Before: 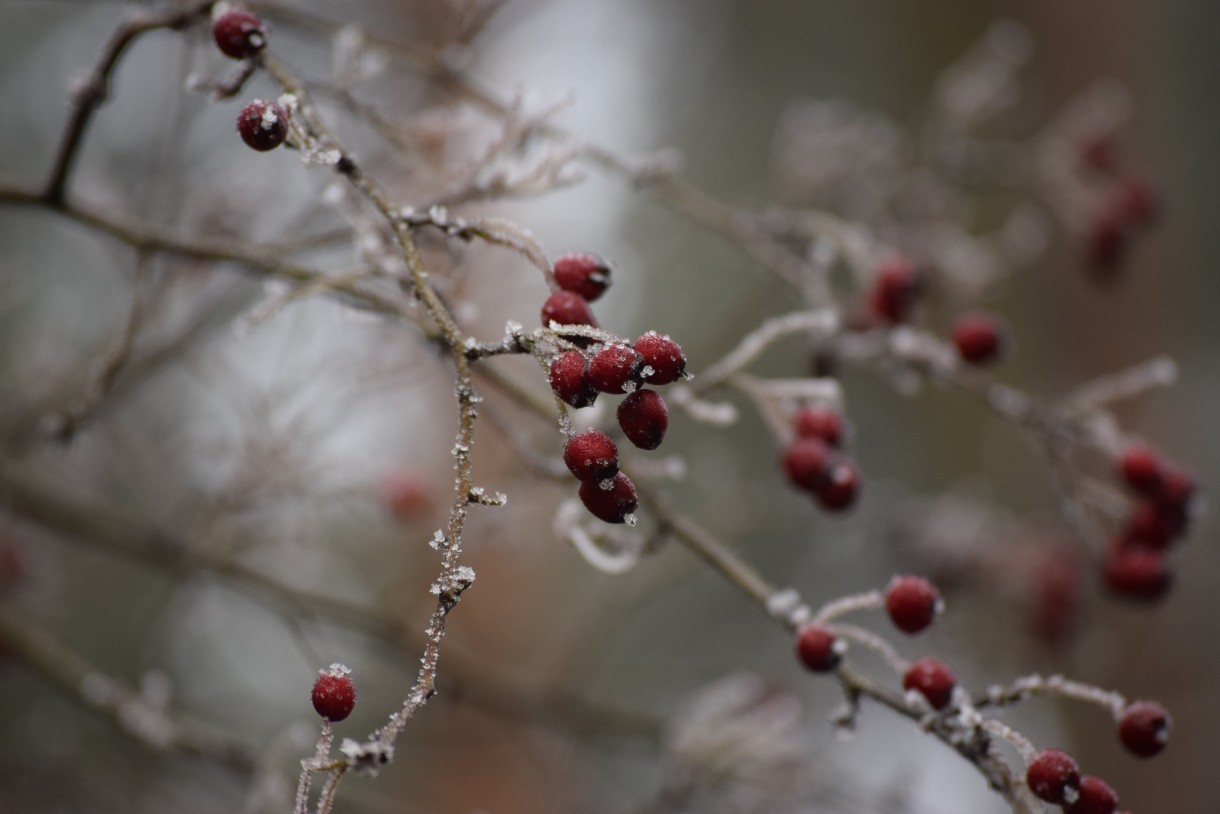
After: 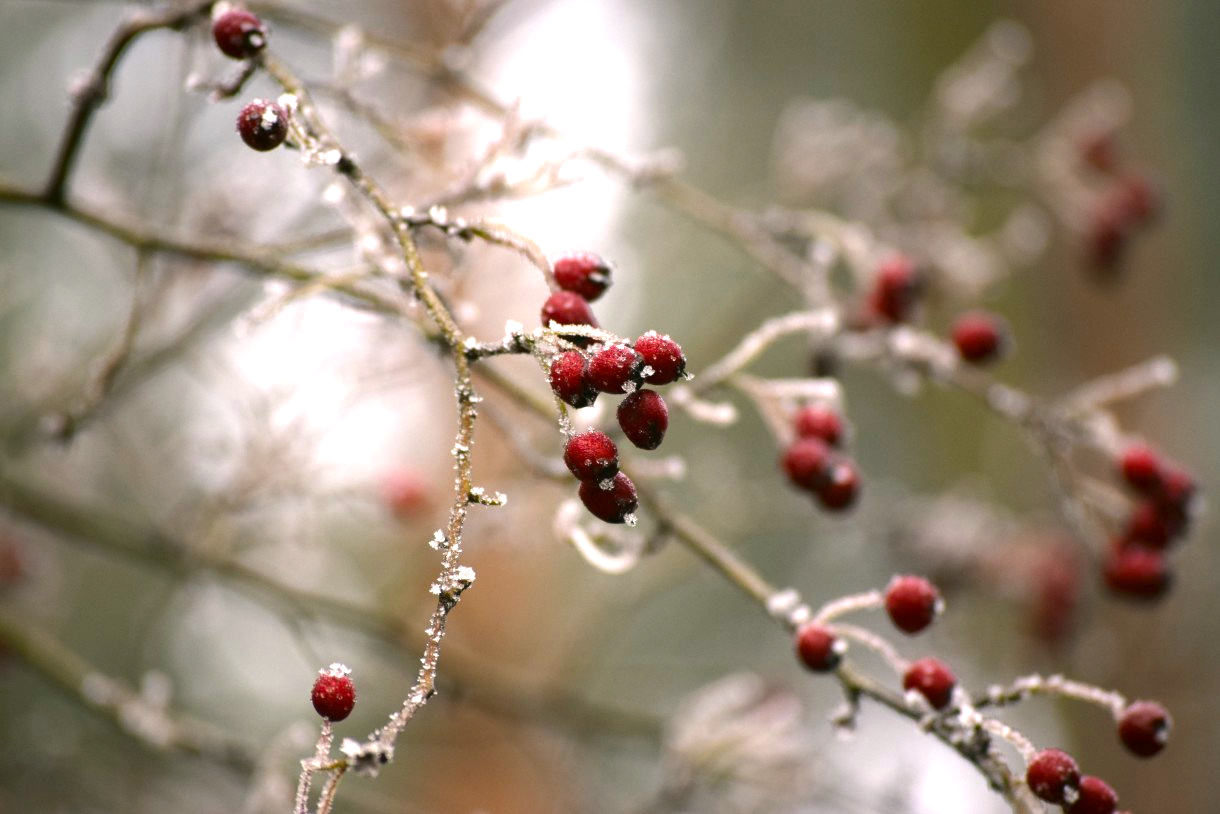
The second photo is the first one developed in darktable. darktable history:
color correction: highlights a* 4.46, highlights b* 4.95, shadows a* -6.8, shadows b* 4.91
color balance rgb: perceptual saturation grading › global saturation 25.543%, perceptual brilliance grading › highlights 10.312%, perceptual brilliance grading › mid-tones 5.473%
exposure: black level correction 0.001, exposure 0.955 EV, compensate exposure bias true, compensate highlight preservation false
